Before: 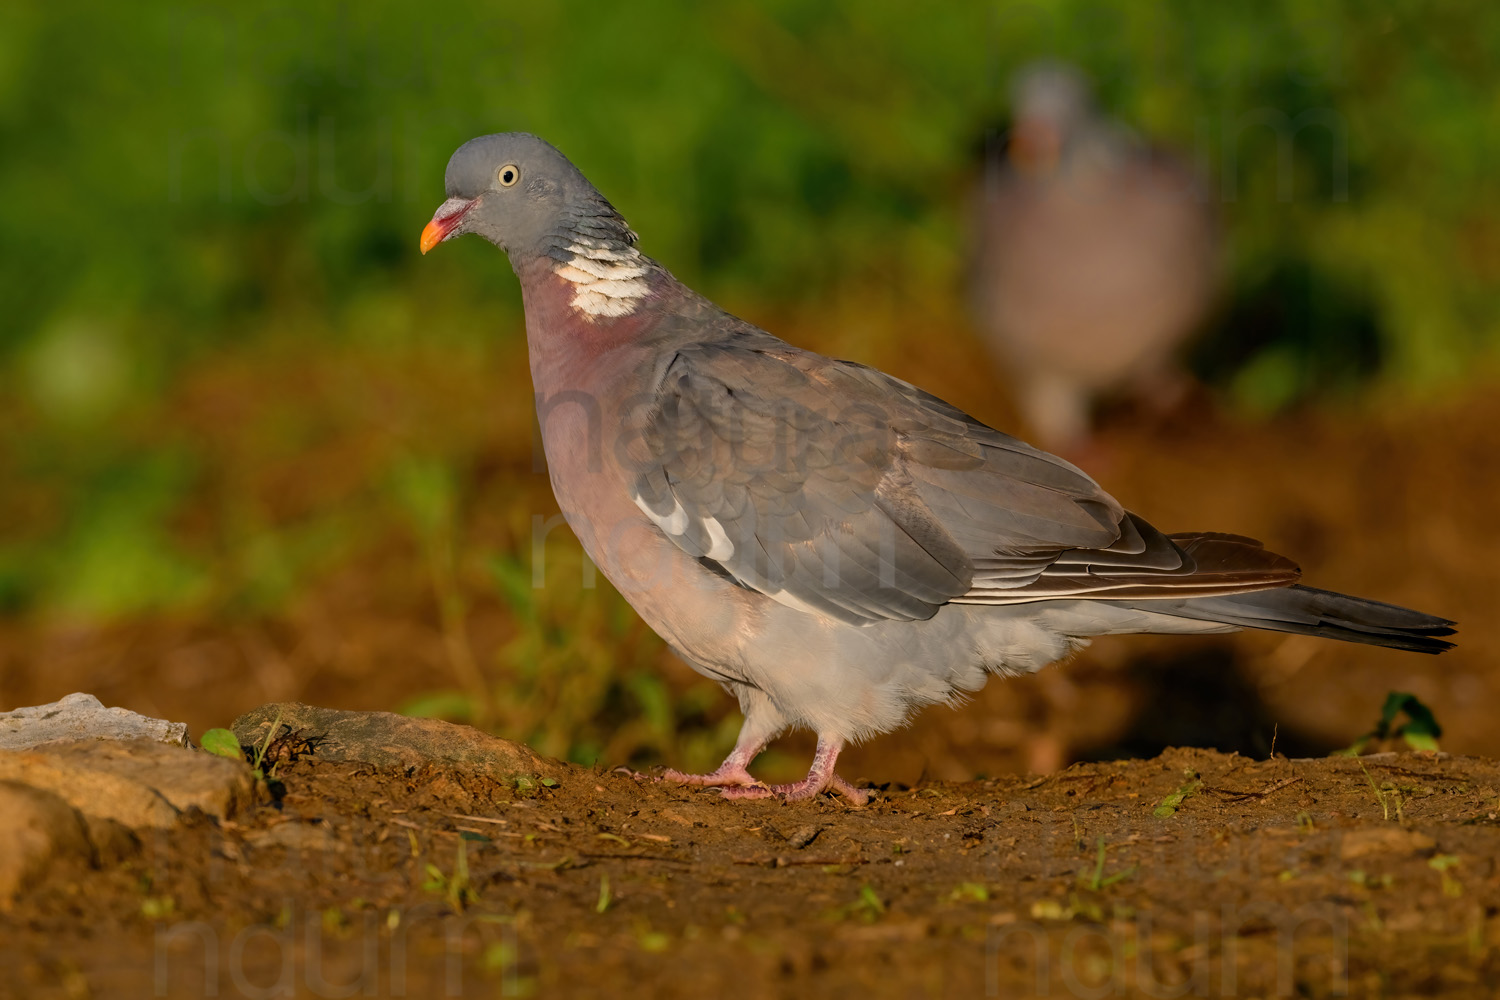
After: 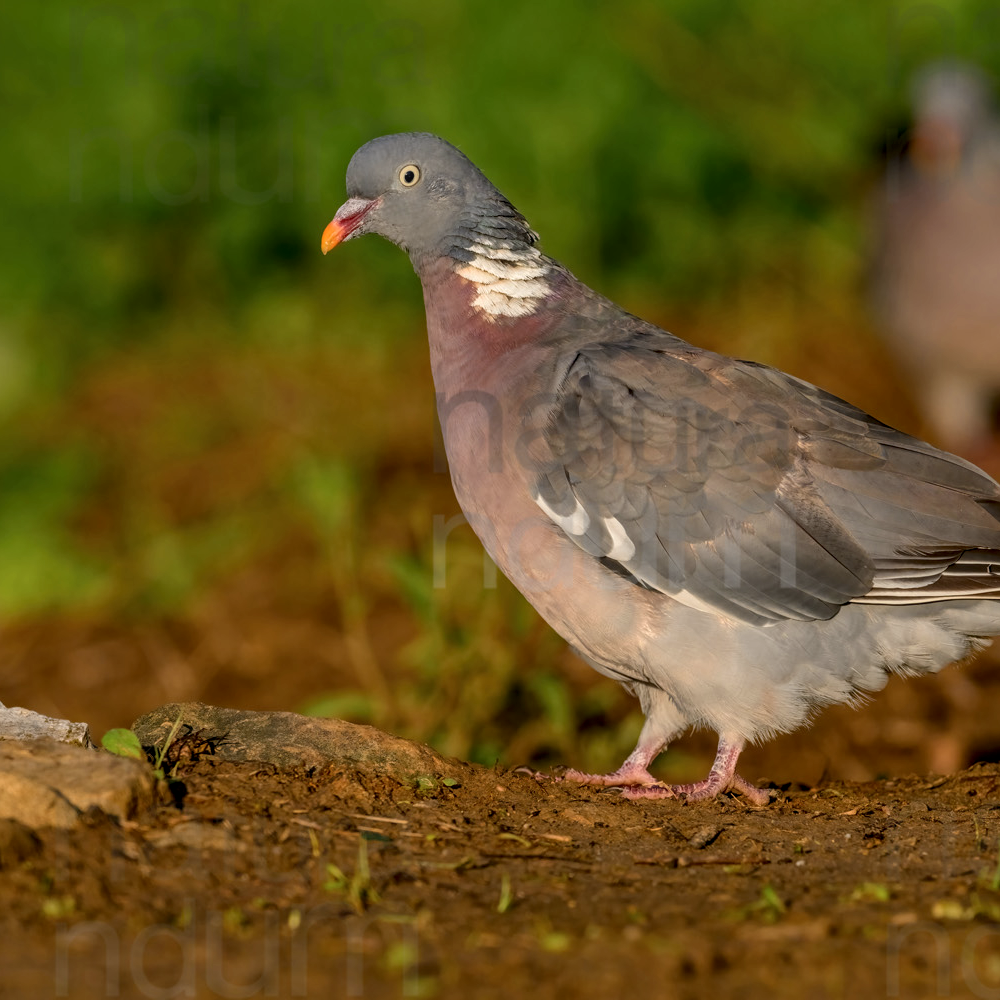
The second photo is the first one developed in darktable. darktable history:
white balance: red 0.982, blue 1.018
local contrast: detail 130%
crop and rotate: left 6.617%, right 26.717%
